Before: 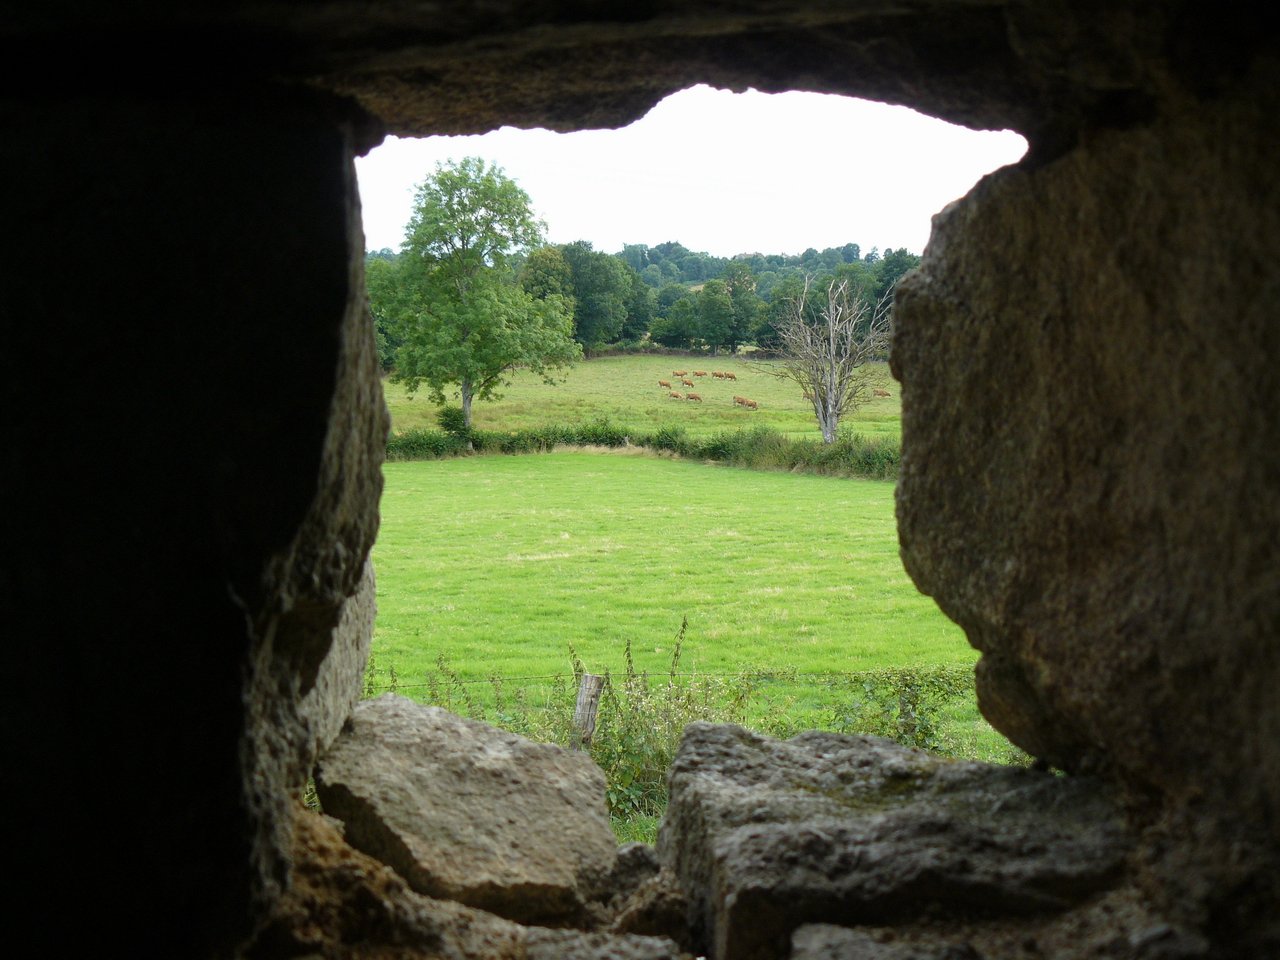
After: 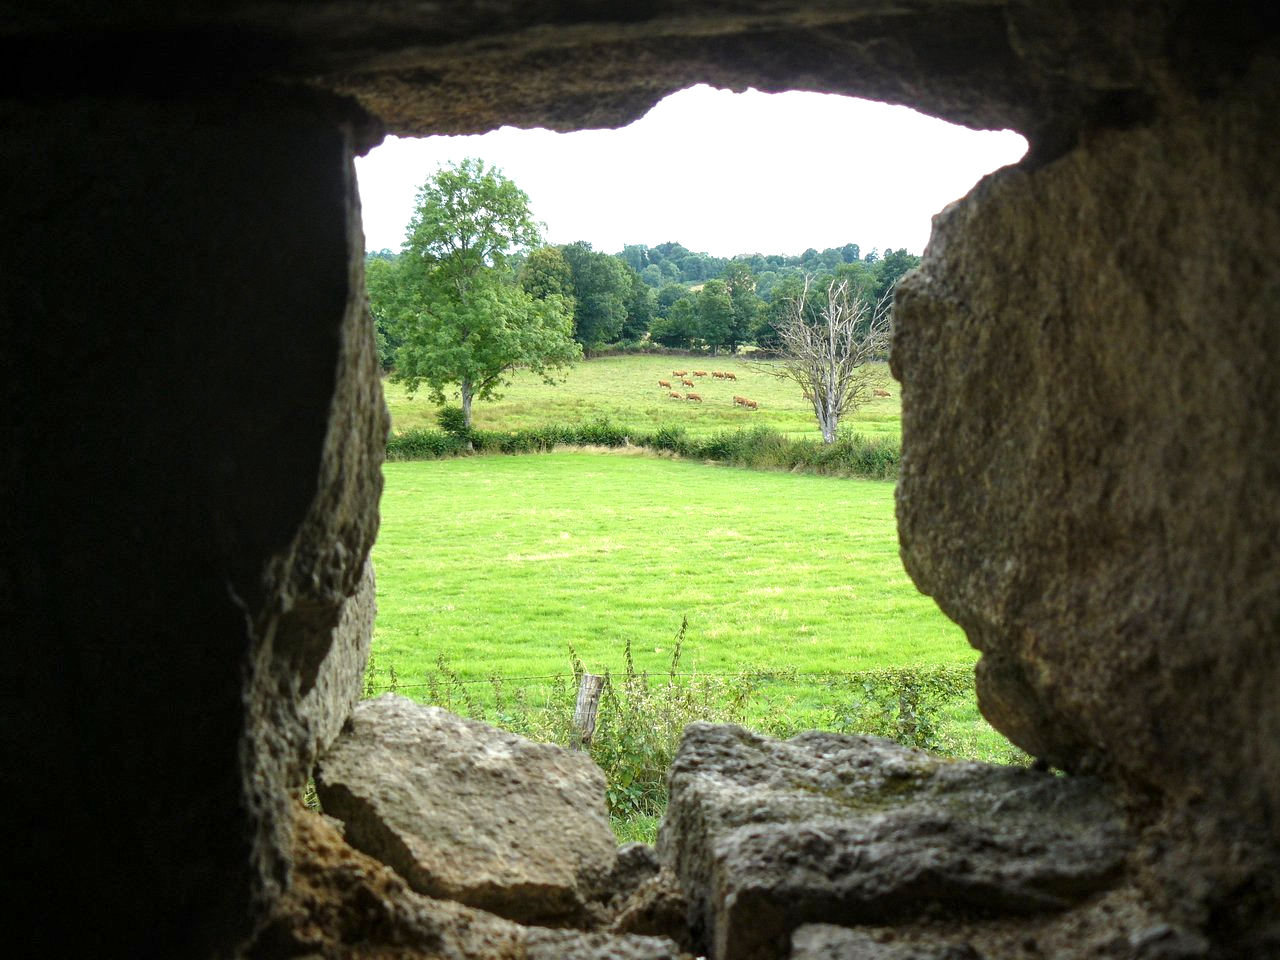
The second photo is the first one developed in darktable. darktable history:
exposure: exposure 0.663 EV, compensate highlight preservation false
local contrast: on, module defaults
